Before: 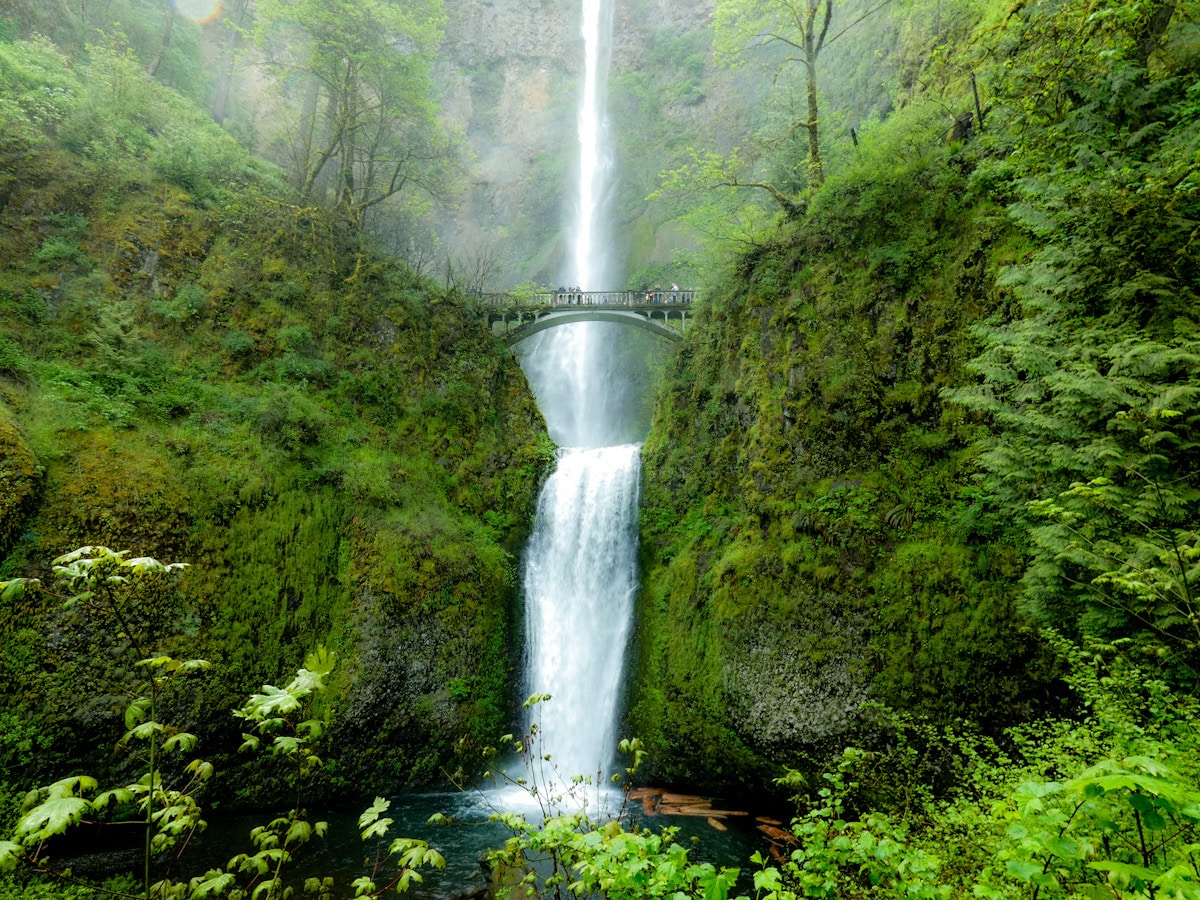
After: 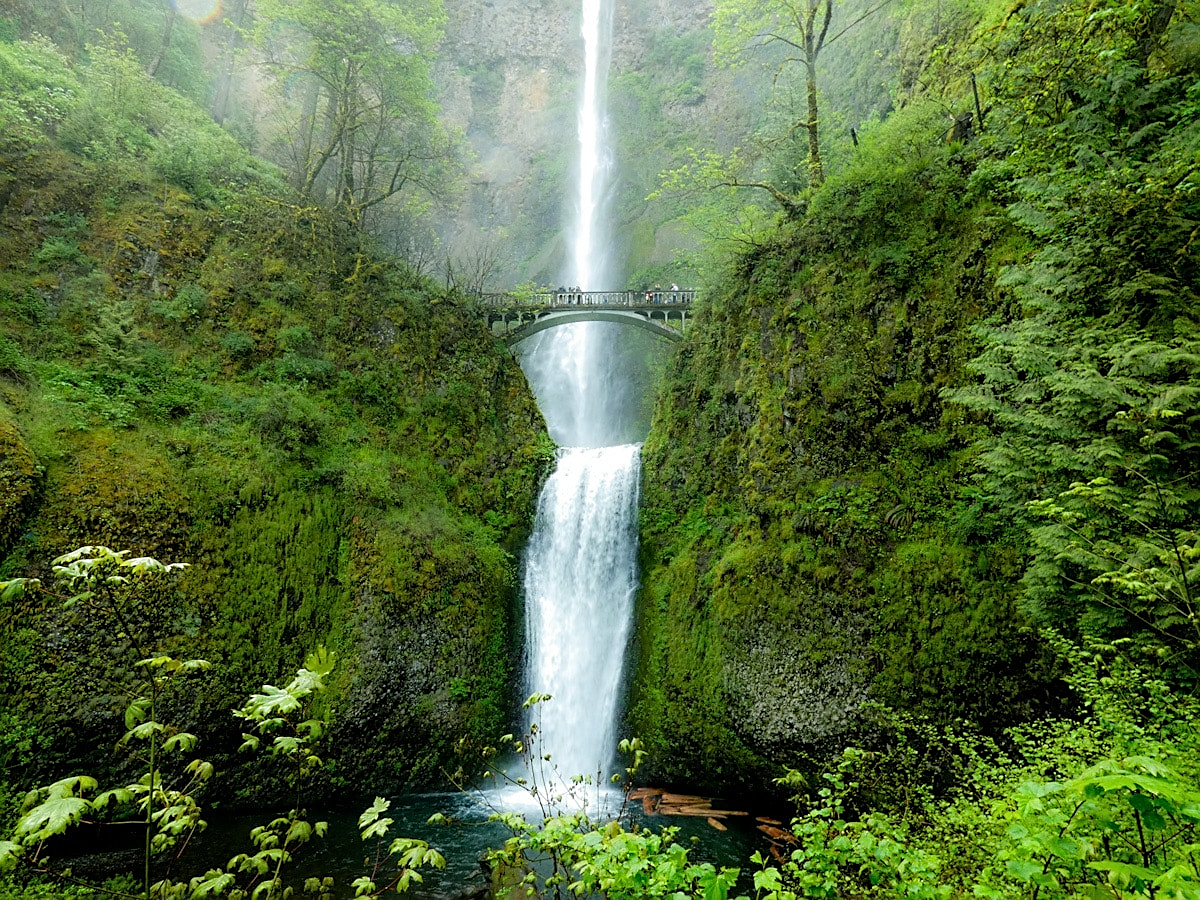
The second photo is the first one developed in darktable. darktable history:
sharpen: amount 0.539
